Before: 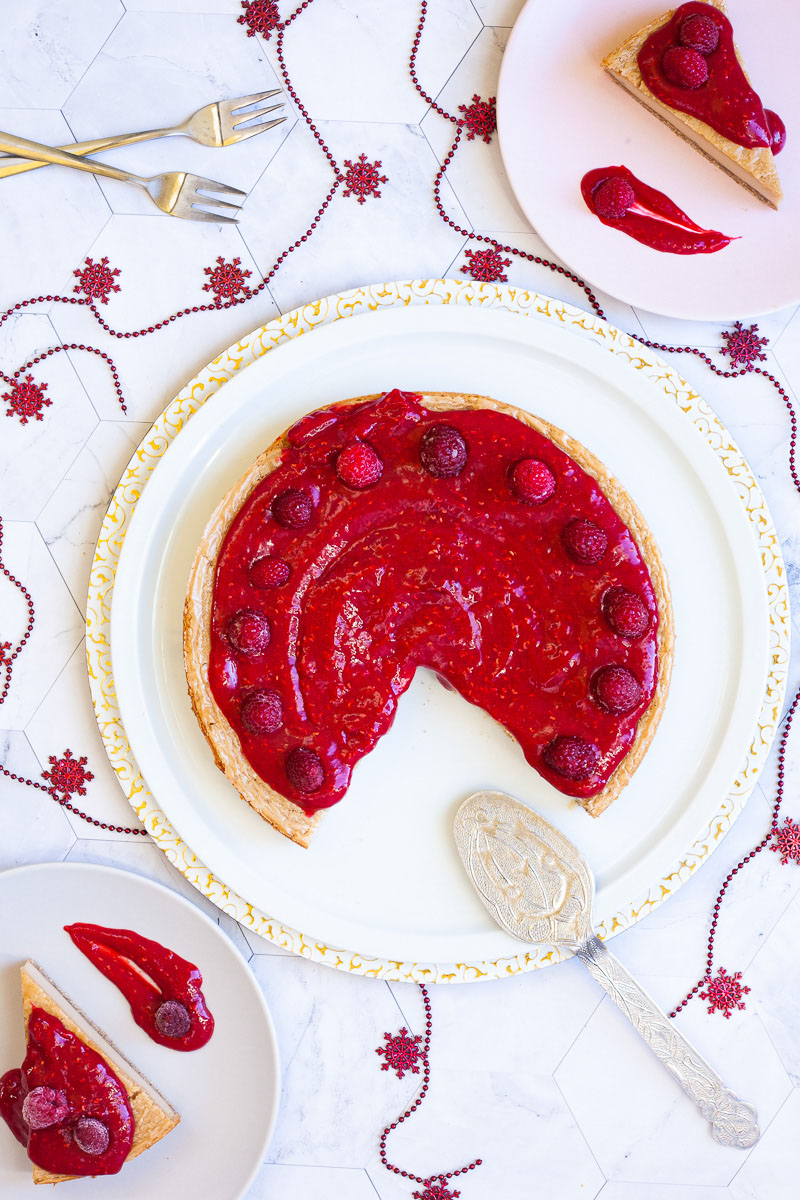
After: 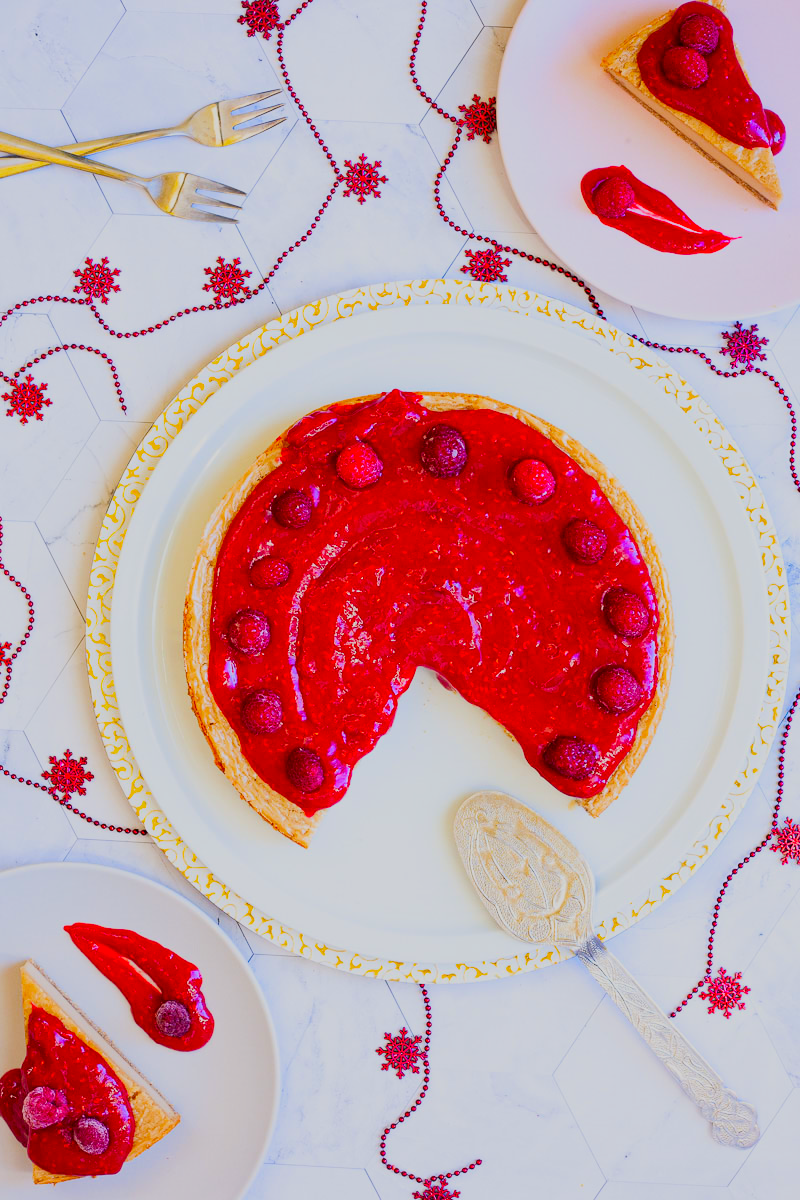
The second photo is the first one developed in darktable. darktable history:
filmic rgb: black relative exposure -7.65 EV, white relative exposure 4.56 EV, hardness 3.61
color contrast: green-magenta contrast 1.55, blue-yellow contrast 1.83
